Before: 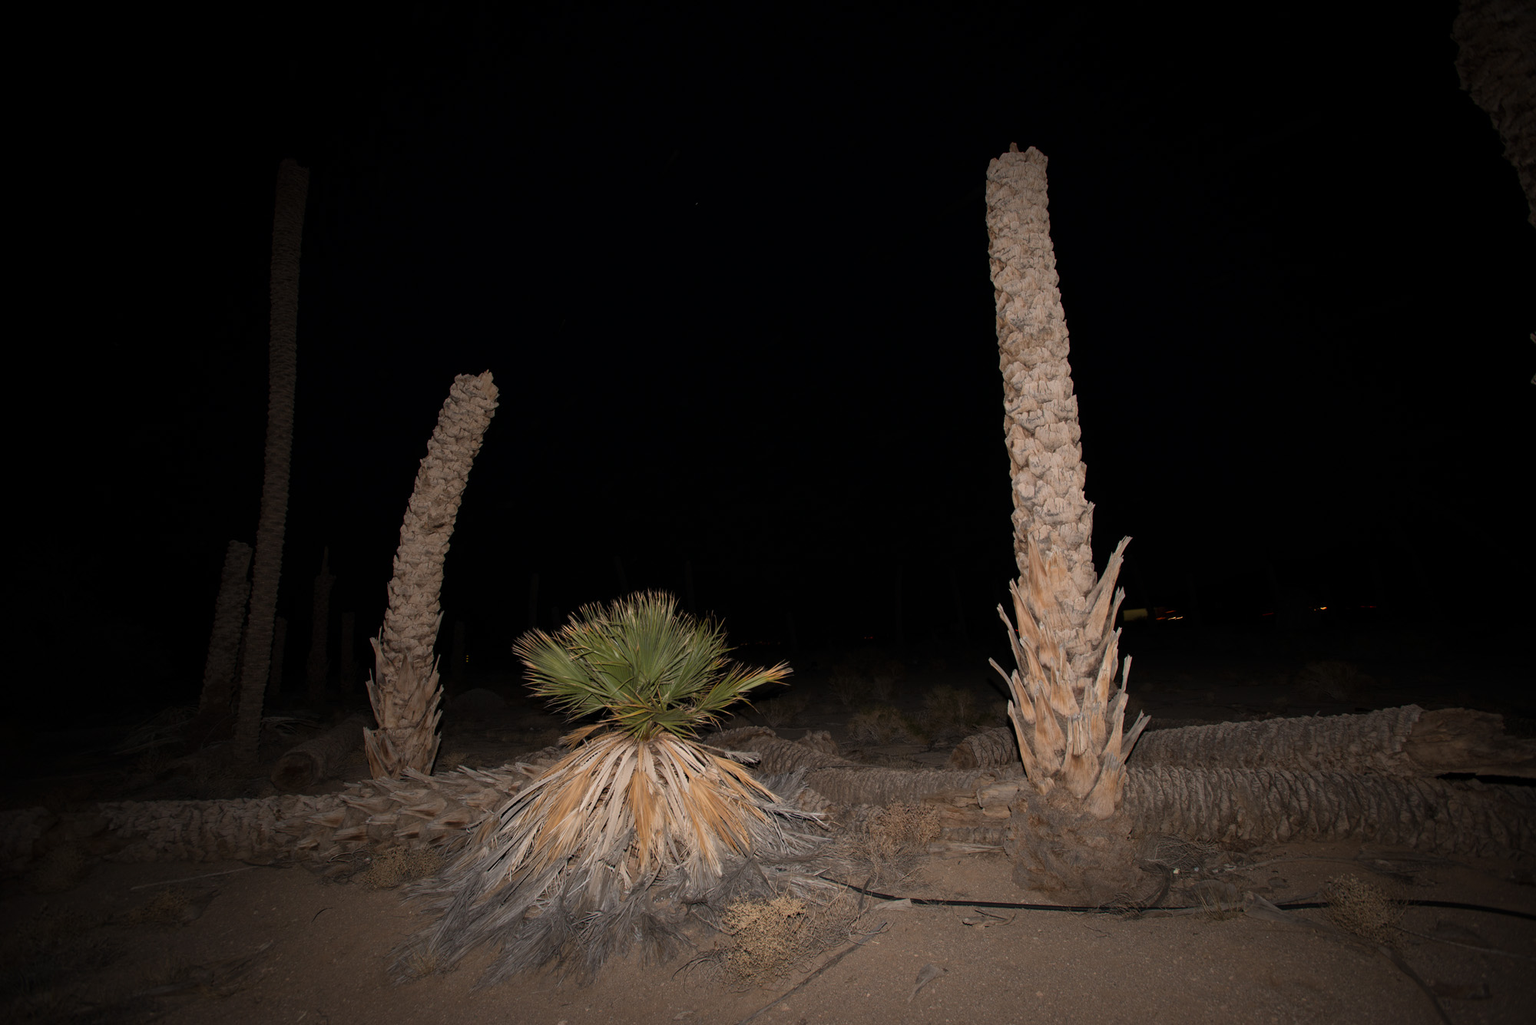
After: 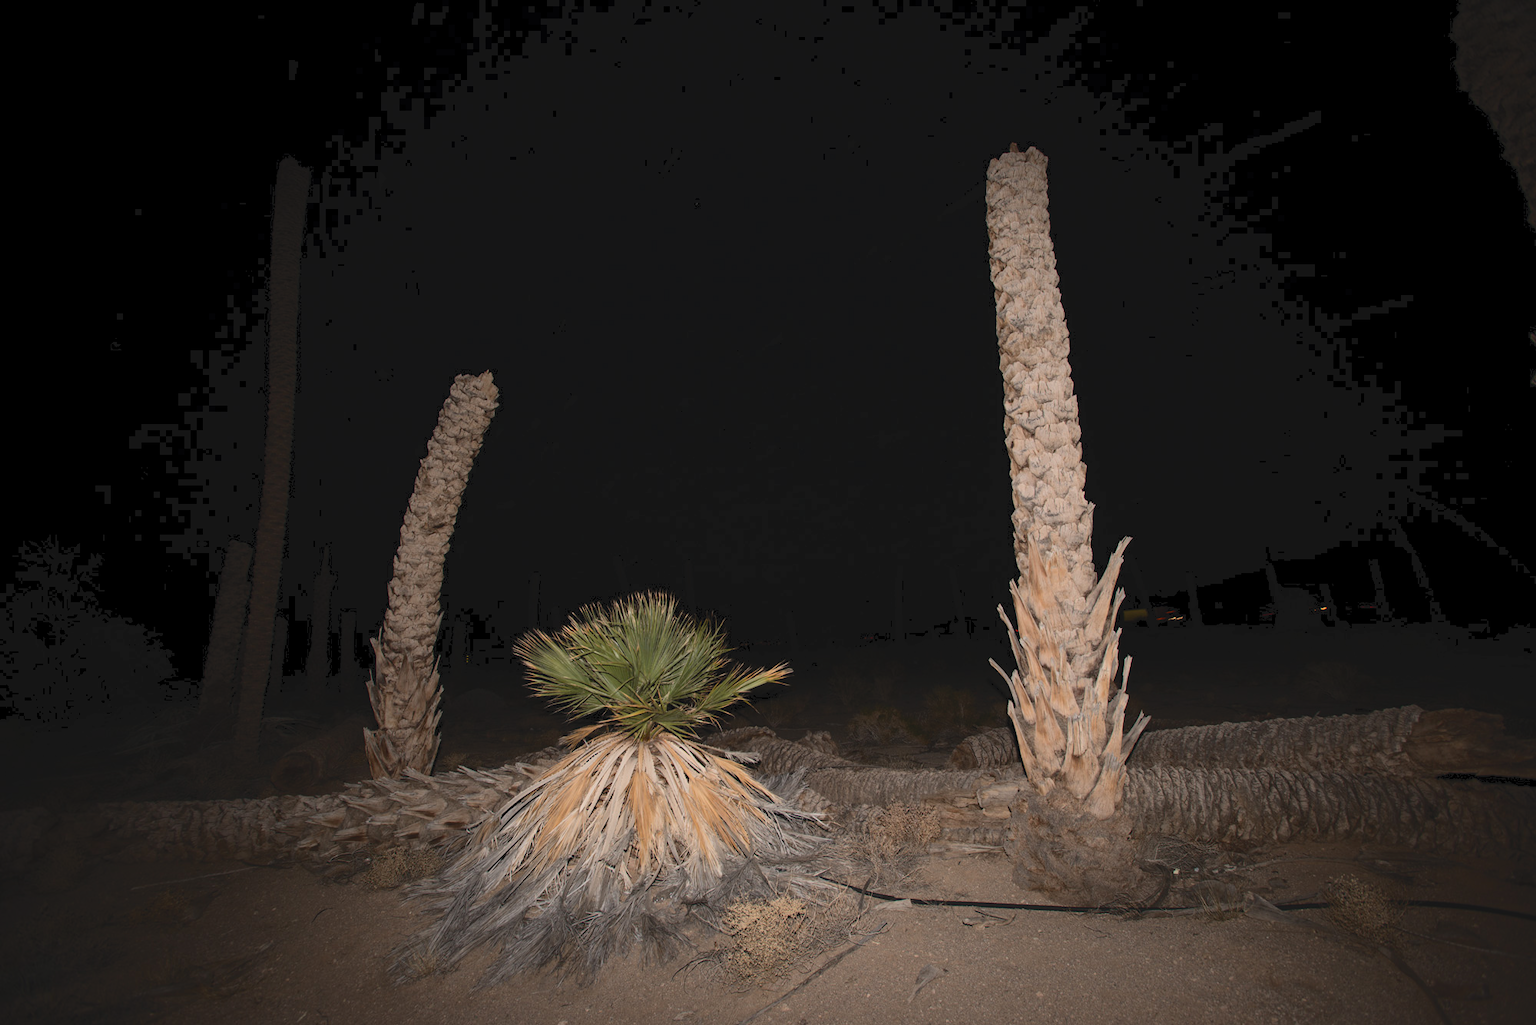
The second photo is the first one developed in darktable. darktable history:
color correction: highlights b* -0.013
tone curve: curves: ch0 [(0, 0) (0.003, 0.068) (0.011, 0.079) (0.025, 0.092) (0.044, 0.107) (0.069, 0.121) (0.1, 0.134) (0.136, 0.16) (0.177, 0.198) (0.224, 0.242) (0.277, 0.312) (0.335, 0.384) (0.399, 0.461) (0.468, 0.539) (0.543, 0.622) (0.623, 0.691) (0.709, 0.763) (0.801, 0.833) (0.898, 0.909) (1, 1)], color space Lab, independent channels, preserve colors none
